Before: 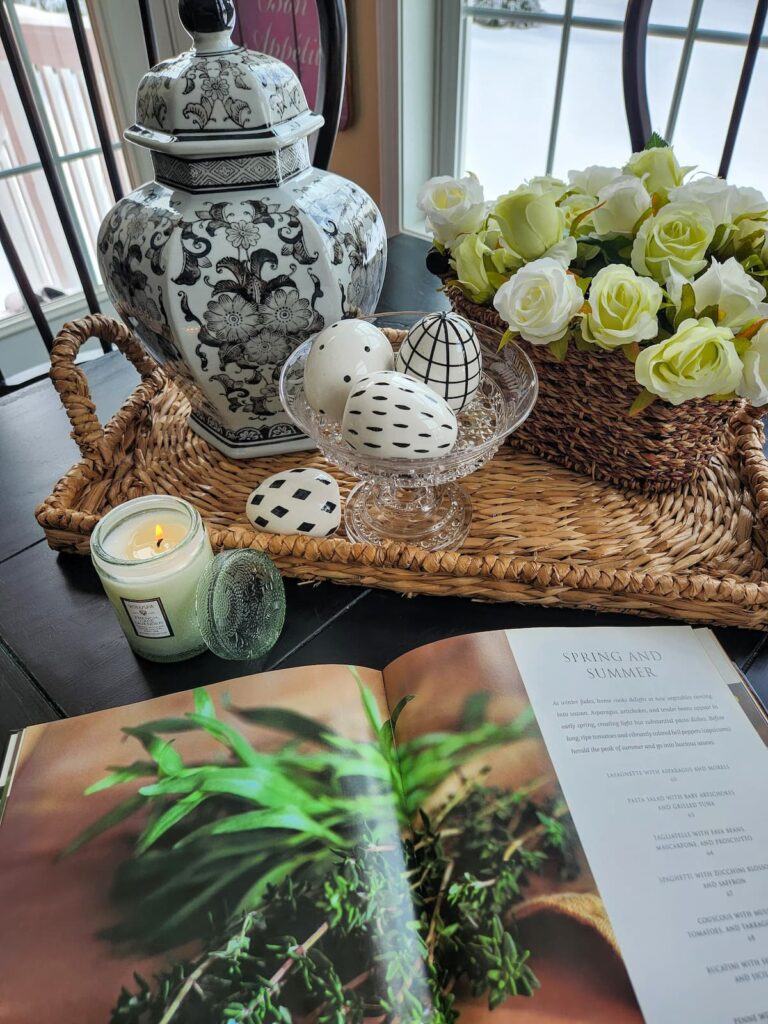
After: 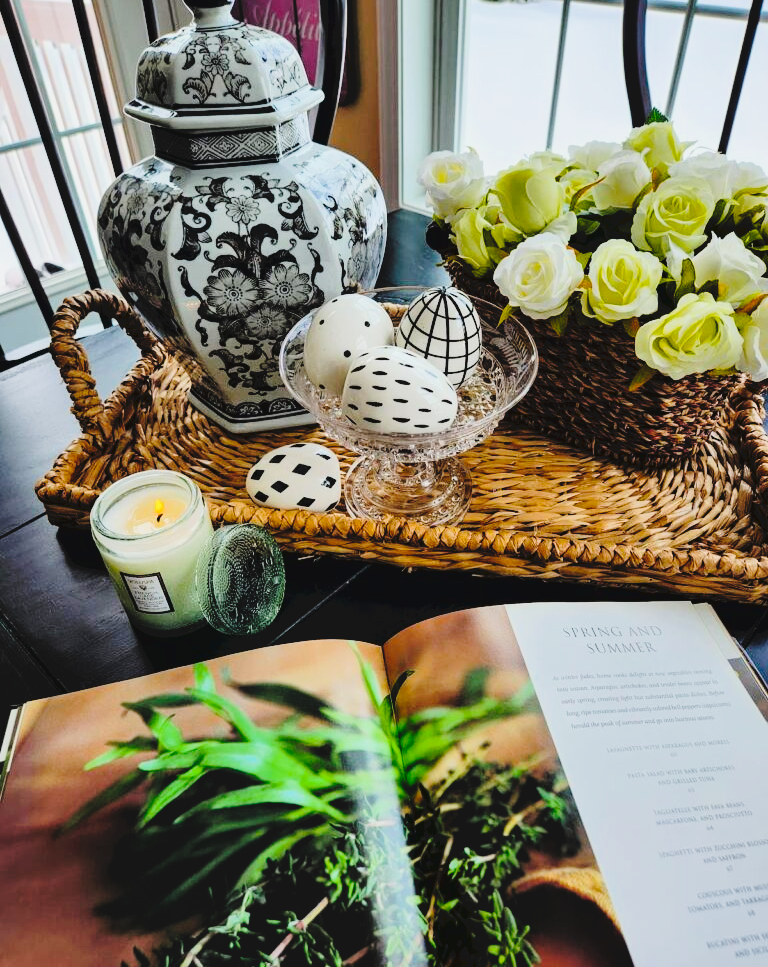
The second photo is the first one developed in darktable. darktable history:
crop and rotate: top 2.479%, bottom 3.018%
filmic rgb: black relative exposure -5 EV, hardness 2.88, contrast 1.4
color balance rgb: perceptual saturation grading › global saturation 25%, global vibrance 20%
tone curve: curves: ch0 [(0, 0) (0.003, 0.072) (0.011, 0.073) (0.025, 0.072) (0.044, 0.076) (0.069, 0.089) (0.1, 0.103) (0.136, 0.123) (0.177, 0.158) (0.224, 0.21) (0.277, 0.275) (0.335, 0.372) (0.399, 0.463) (0.468, 0.556) (0.543, 0.633) (0.623, 0.712) (0.709, 0.795) (0.801, 0.869) (0.898, 0.942) (1, 1)], preserve colors none
